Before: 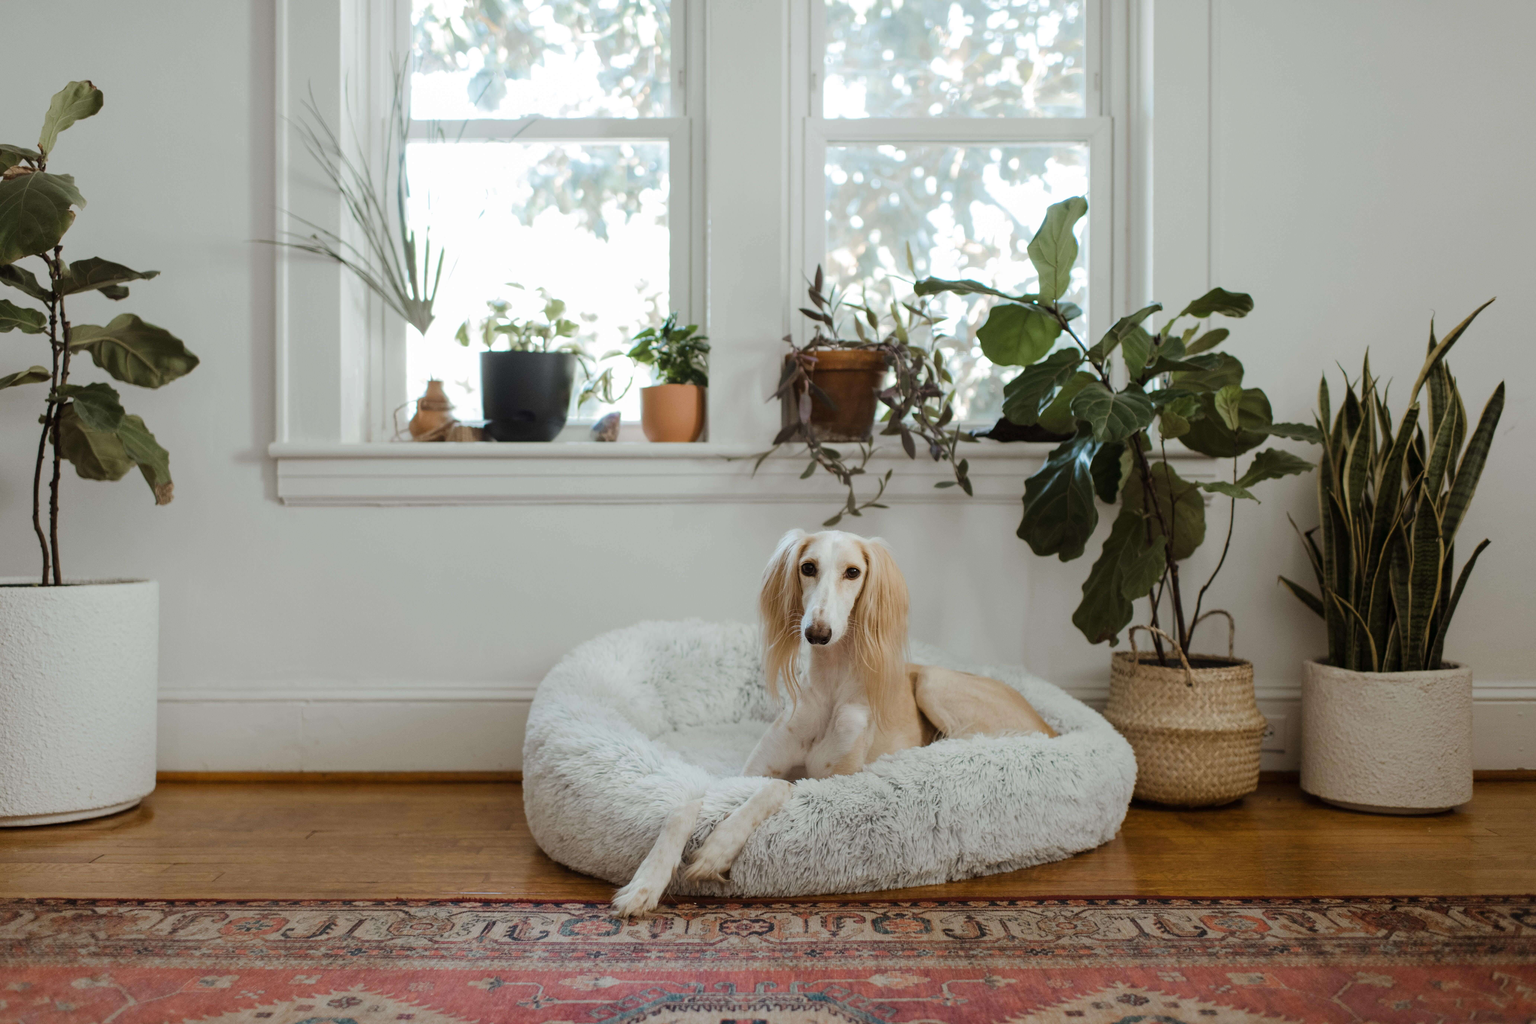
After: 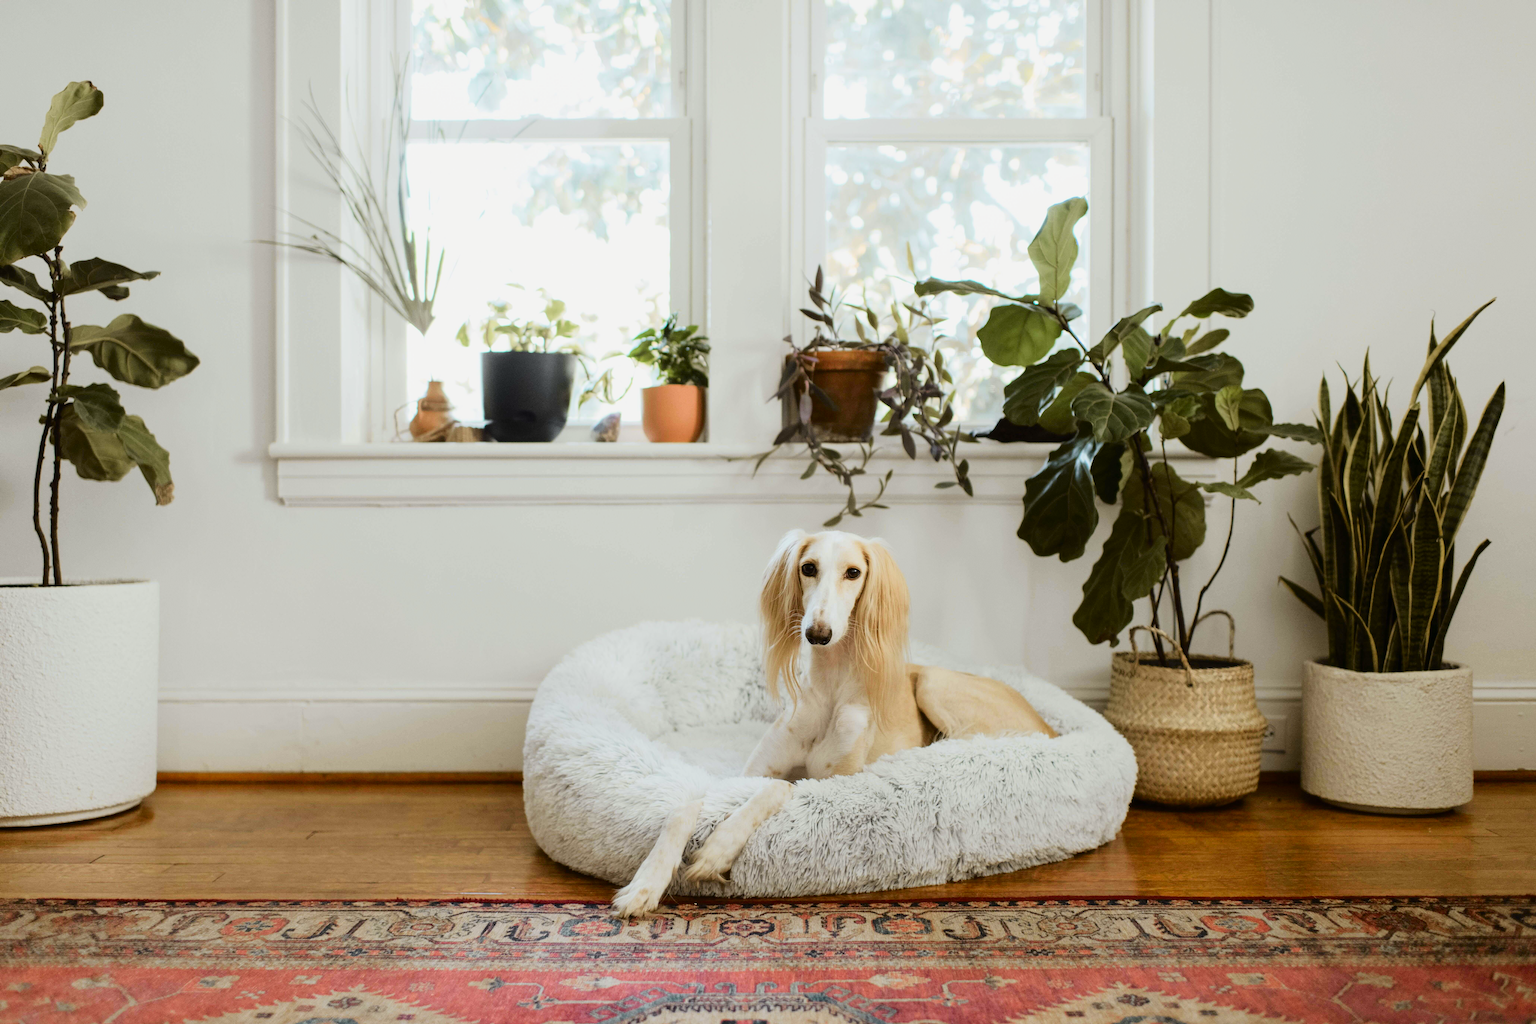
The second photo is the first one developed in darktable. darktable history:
tone curve: curves: ch0 [(0, 0.005) (0.103, 0.081) (0.196, 0.197) (0.391, 0.469) (0.491, 0.585) (0.638, 0.751) (0.822, 0.886) (0.997, 0.959)]; ch1 [(0, 0) (0.172, 0.123) (0.324, 0.253) (0.396, 0.388) (0.474, 0.479) (0.499, 0.498) (0.529, 0.528) (0.579, 0.614) (0.633, 0.677) (0.812, 0.856) (1, 1)]; ch2 [(0, 0) (0.411, 0.424) (0.459, 0.478) (0.5, 0.501) (0.517, 0.526) (0.553, 0.583) (0.609, 0.646) (0.708, 0.768) (0.839, 0.916) (1, 1)], color space Lab, independent channels, preserve colors none
